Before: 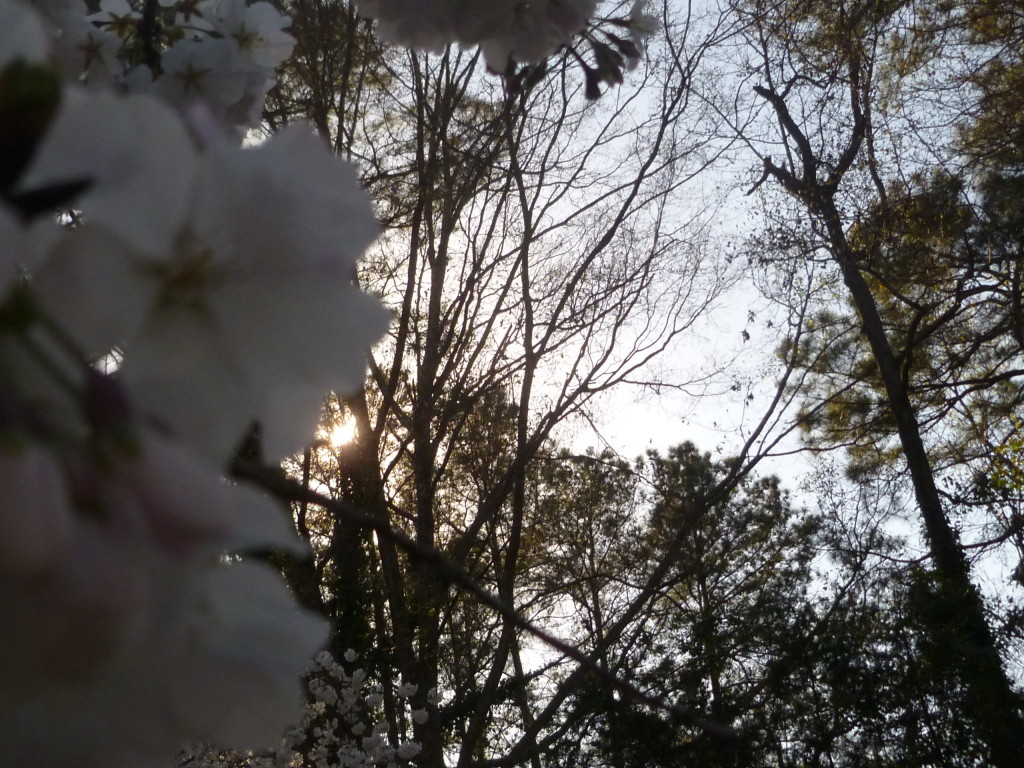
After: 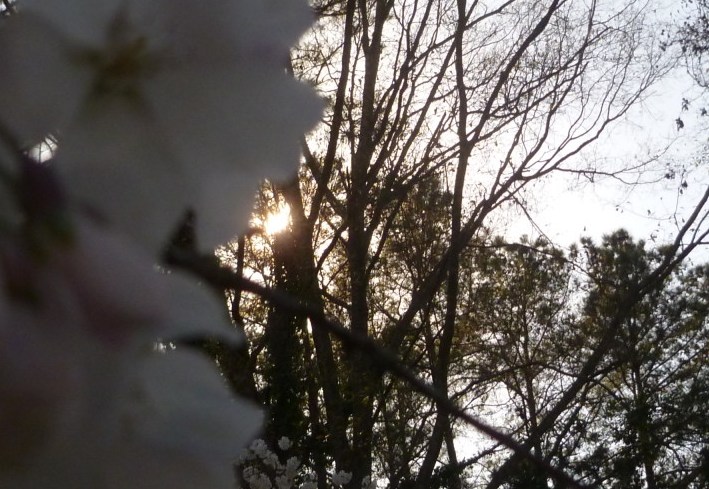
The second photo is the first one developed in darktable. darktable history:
color zones: curves: ch1 [(0, 0.523) (0.143, 0.545) (0.286, 0.52) (0.429, 0.506) (0.571, 0.503) (0.714, 0.503) (0.857, 0.508) (1, 0.523)]
crop: left 6.488%, top 27.668%, right 24.183%, bottom 8.656%
